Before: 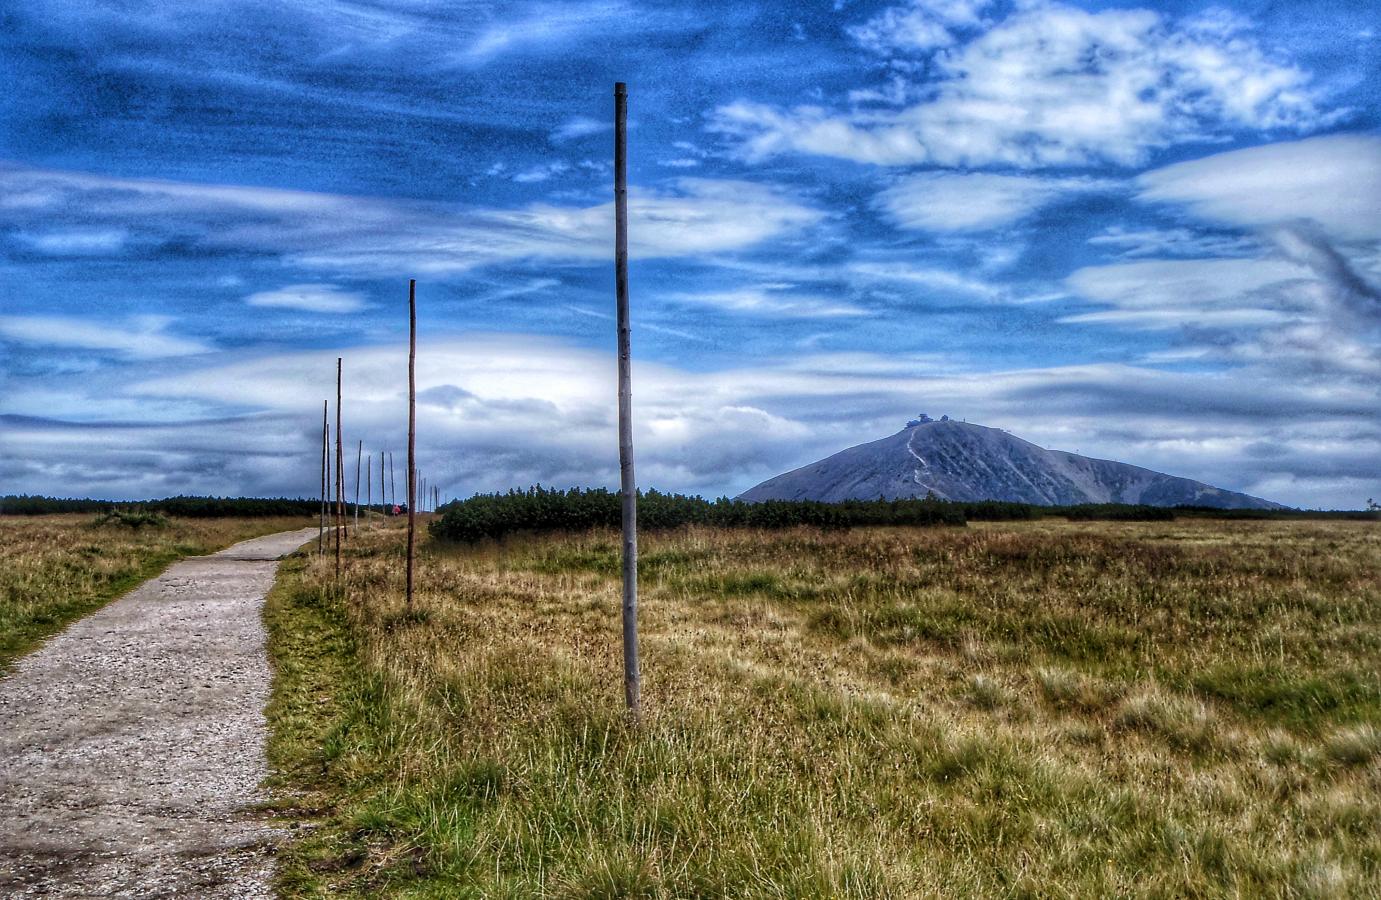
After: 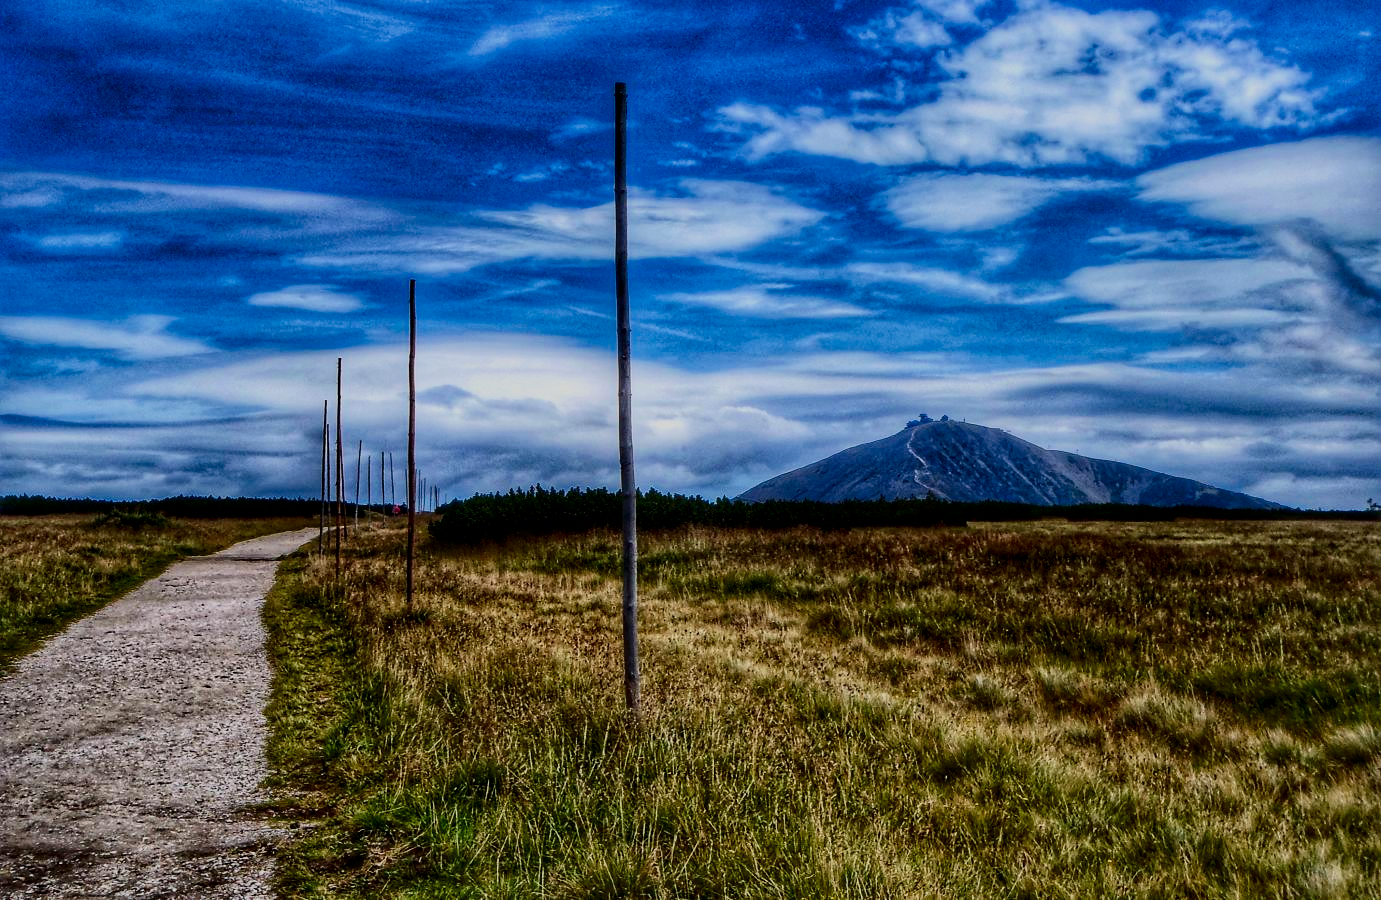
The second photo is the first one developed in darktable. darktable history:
filmic rgb: black relative exposure -7.15 EV, white relative exposure 5.36 EV, hardness 3.02, color science v6 (2022)
contrast brightness saturation: contrast 0.22, brightness -0.19, saturation 0.24
